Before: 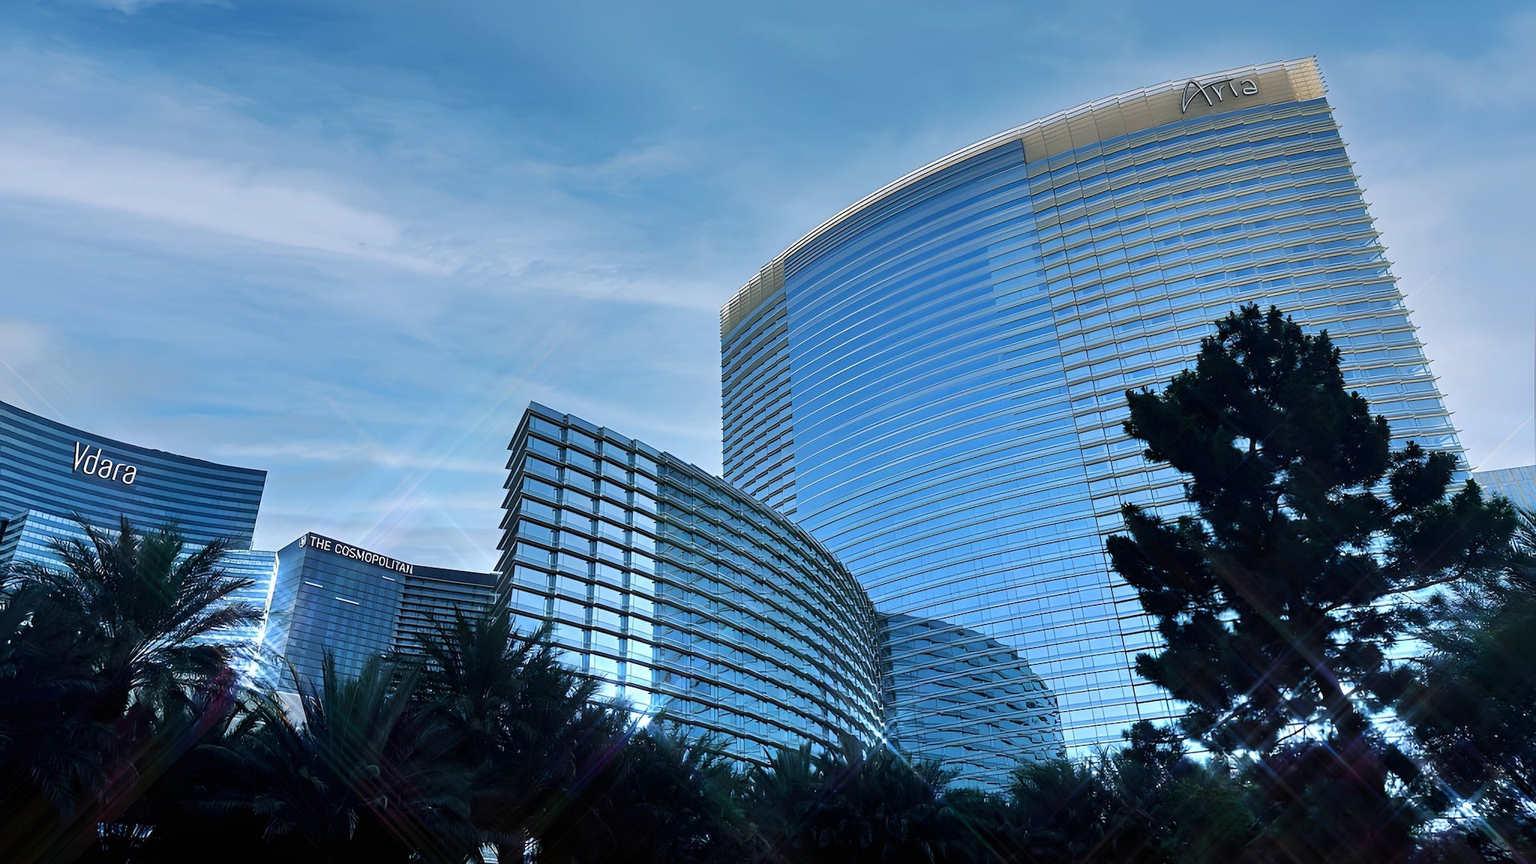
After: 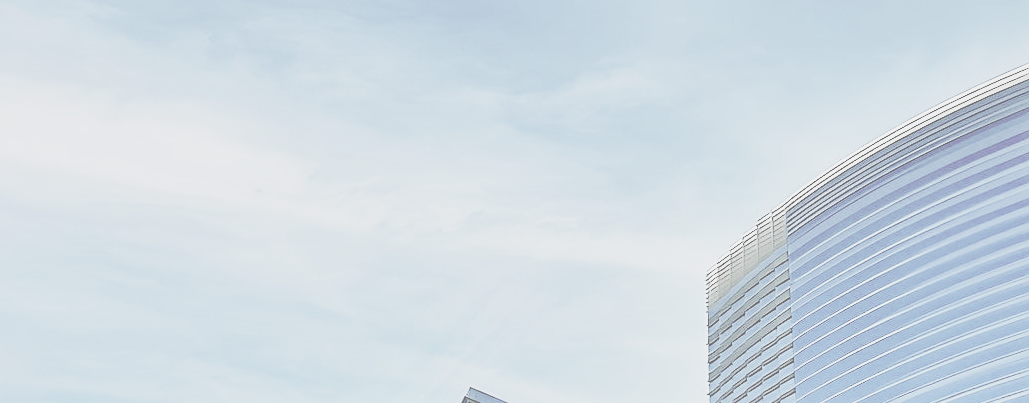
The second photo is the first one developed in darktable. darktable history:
base curve: curves: ch0 [(0, 0) (0.028, 0.03) (0.105, 0.232) (0.387, 0.748) (0.754, 0.968) (1, 1)], preserve colors none
color balance rgb: perceptual saturation grading › global saturation 16.181%, global vibrance 6.791%, saturation formula JzAzBz (2021)
tone equalizer: on, module defaults
local contrast: mode bilateral grid, contrast 19, coarseness 51, detail 121%, midtone range 0.2
crop: left 10.127%, top 10.587%, right 36.246%, bottom 52.037%
contrast brightness saturation: contrast -0.316, brightness 0.743, saturation -0.763
sharpen: on, module defaults
